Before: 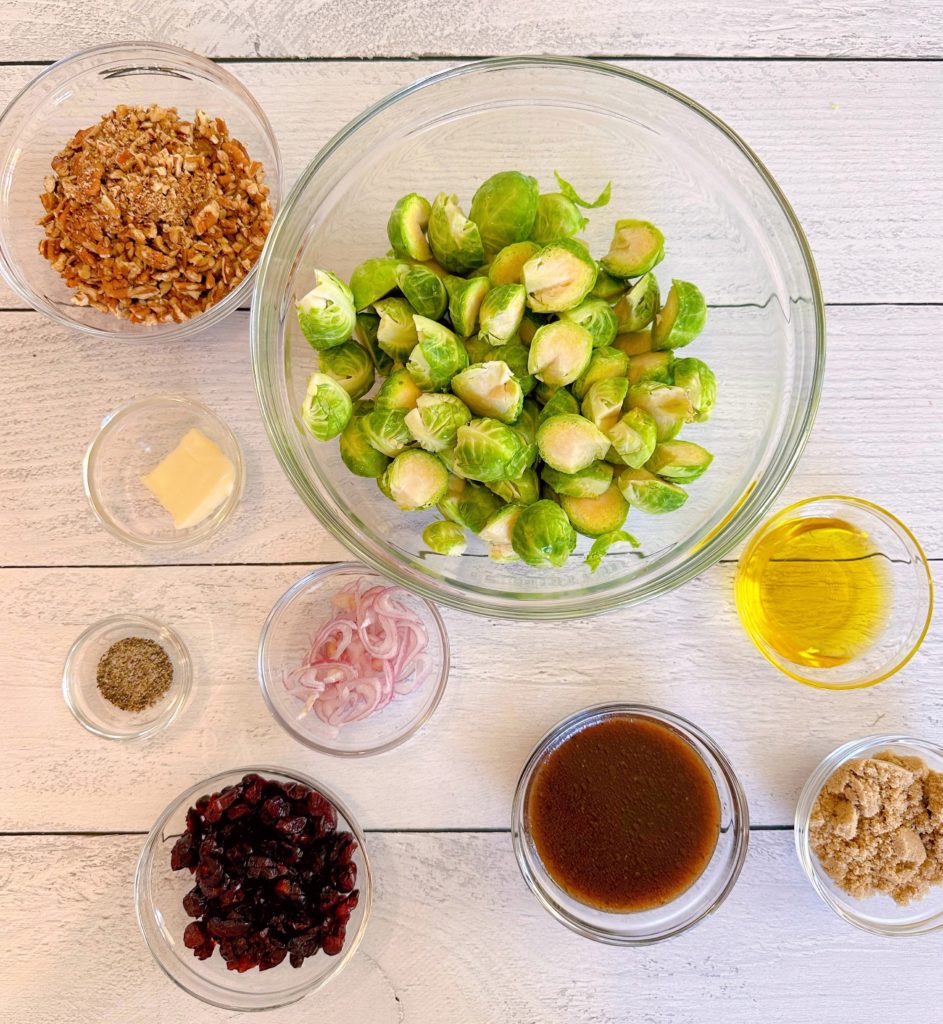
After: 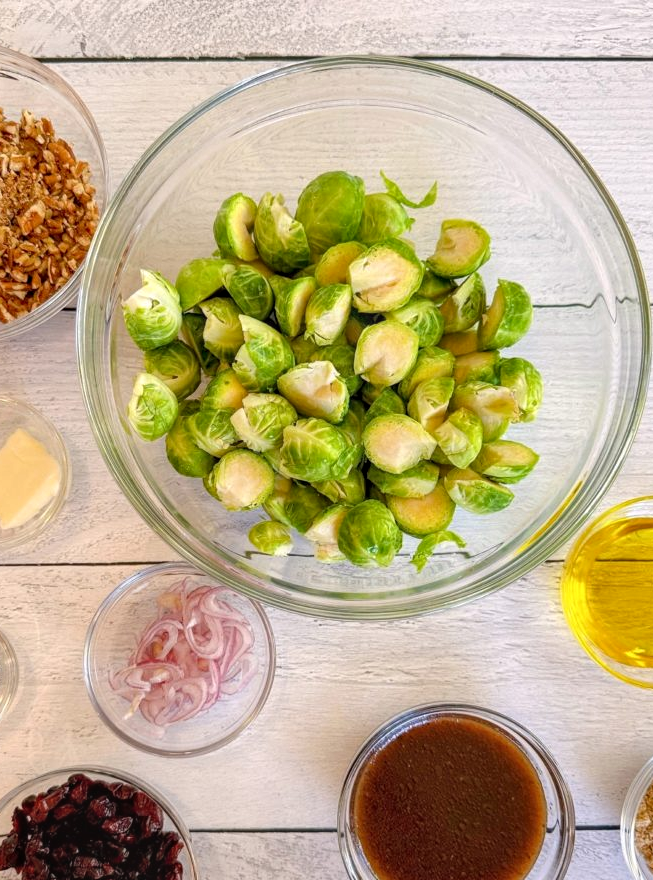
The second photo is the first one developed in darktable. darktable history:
local contrast: on, module defaults
crop: left 18.479%, right 12.2%, bottom 13.971%
